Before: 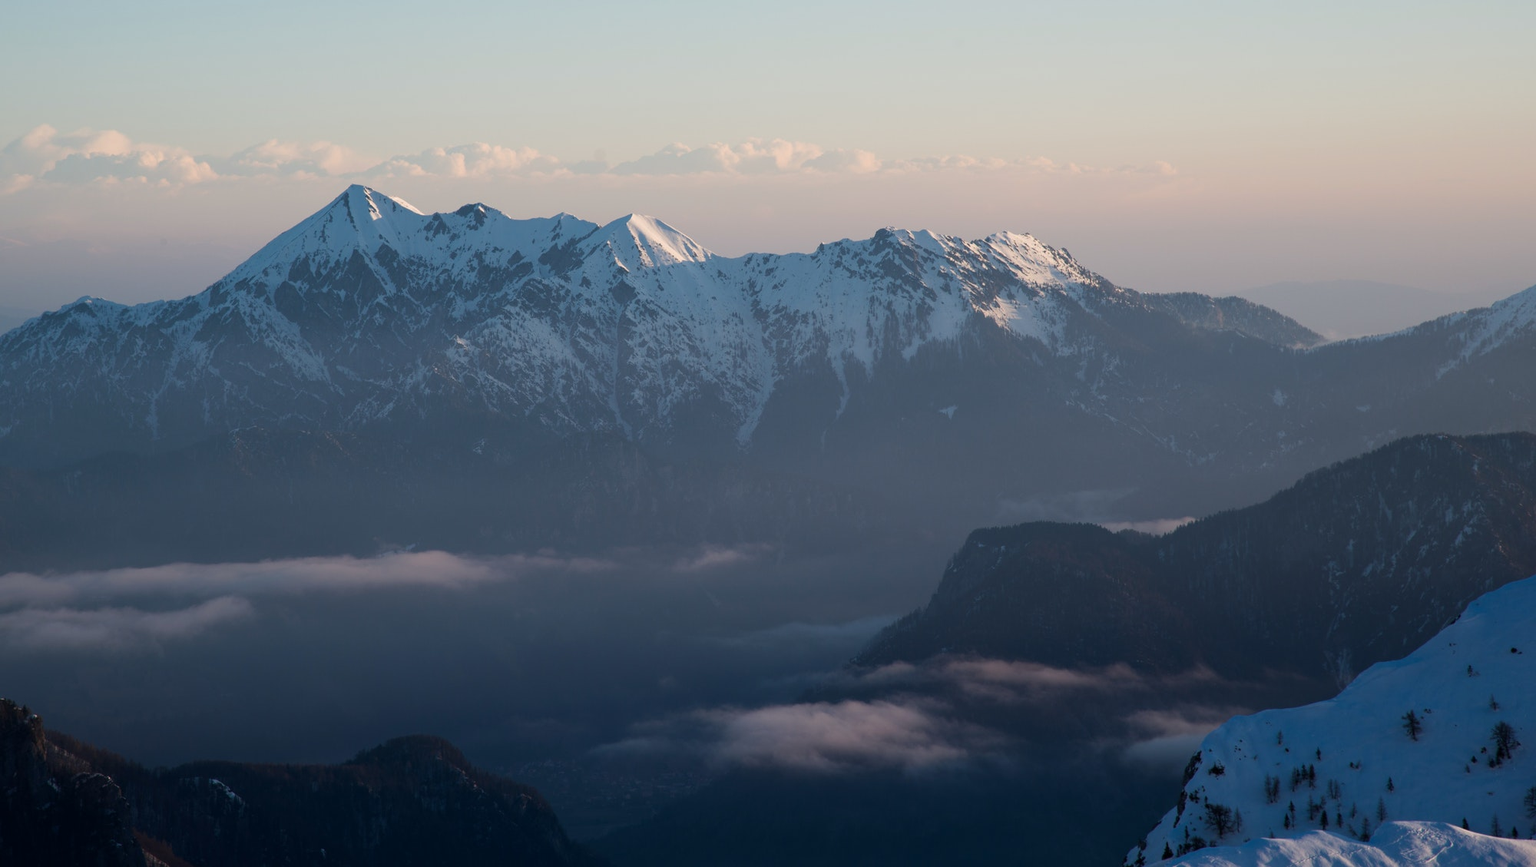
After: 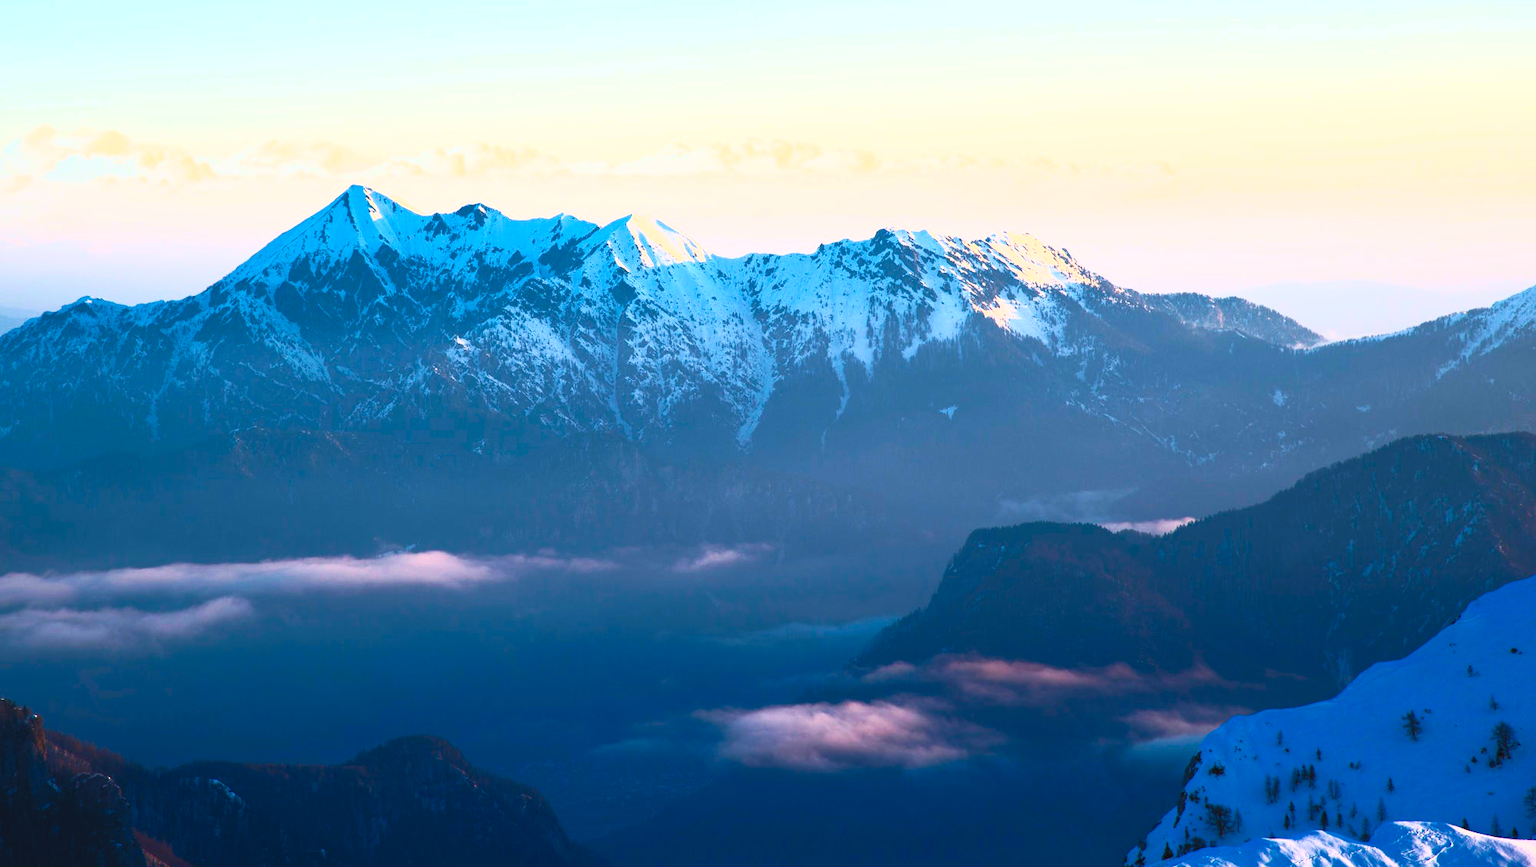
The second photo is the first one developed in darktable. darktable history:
velvia: on, module defaults
contrast brightness saturation: contrast 0.988, brightness 0.997, saturation 0.999
color balance rgb: white fulcrum 1.01 EV, perceptual saturation grading › global saturation 29.611%
